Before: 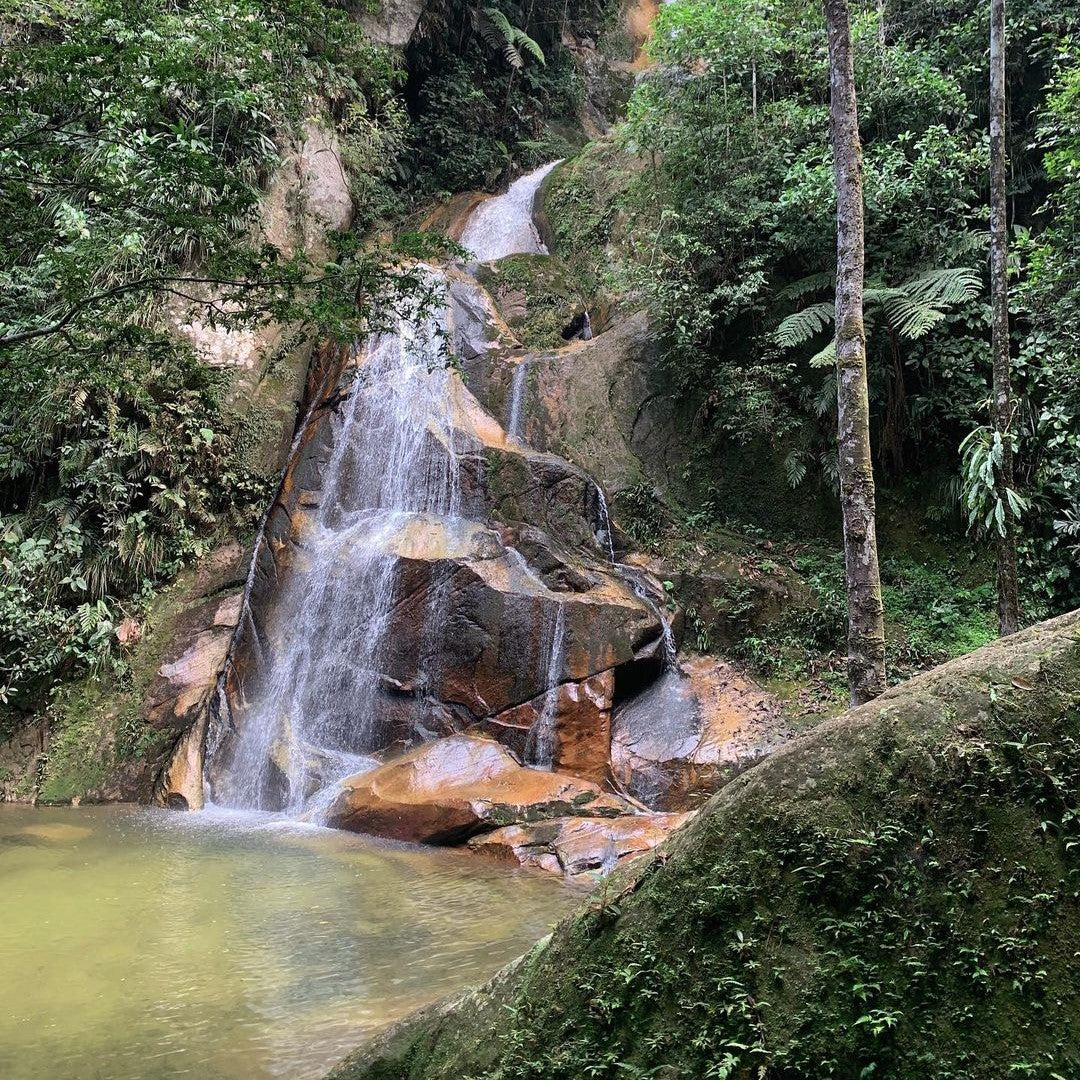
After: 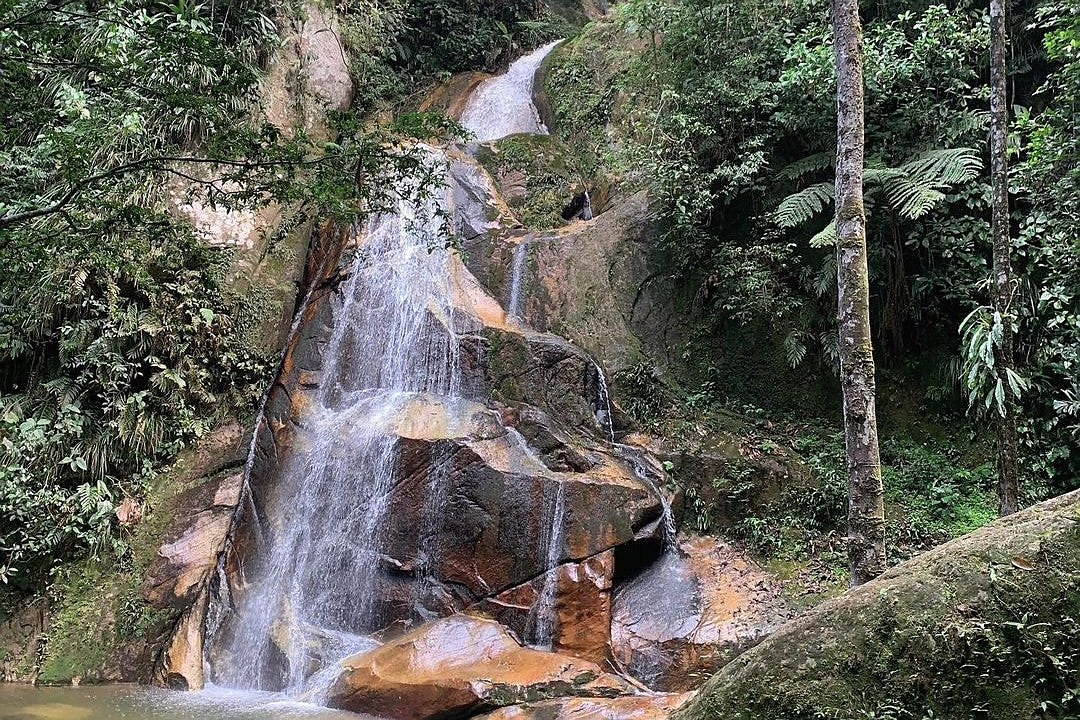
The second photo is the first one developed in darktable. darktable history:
crop: top 11.166%, bottom 22.168%
white balance: emerald 1
sharpen: radius 0.969, amount 0.604
